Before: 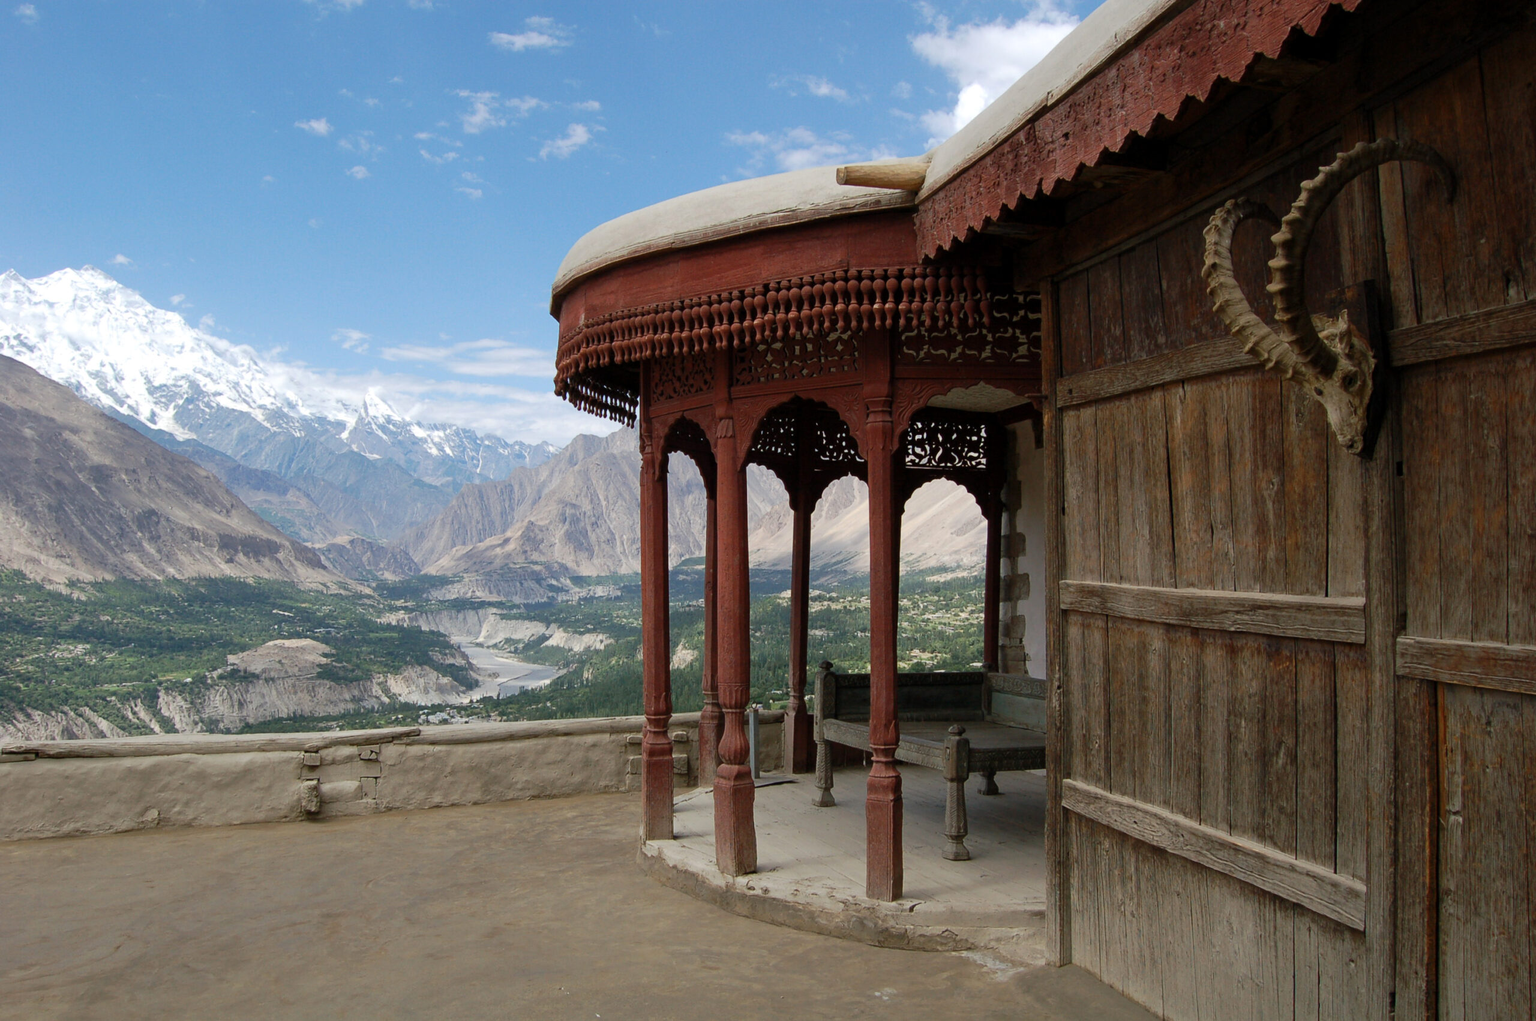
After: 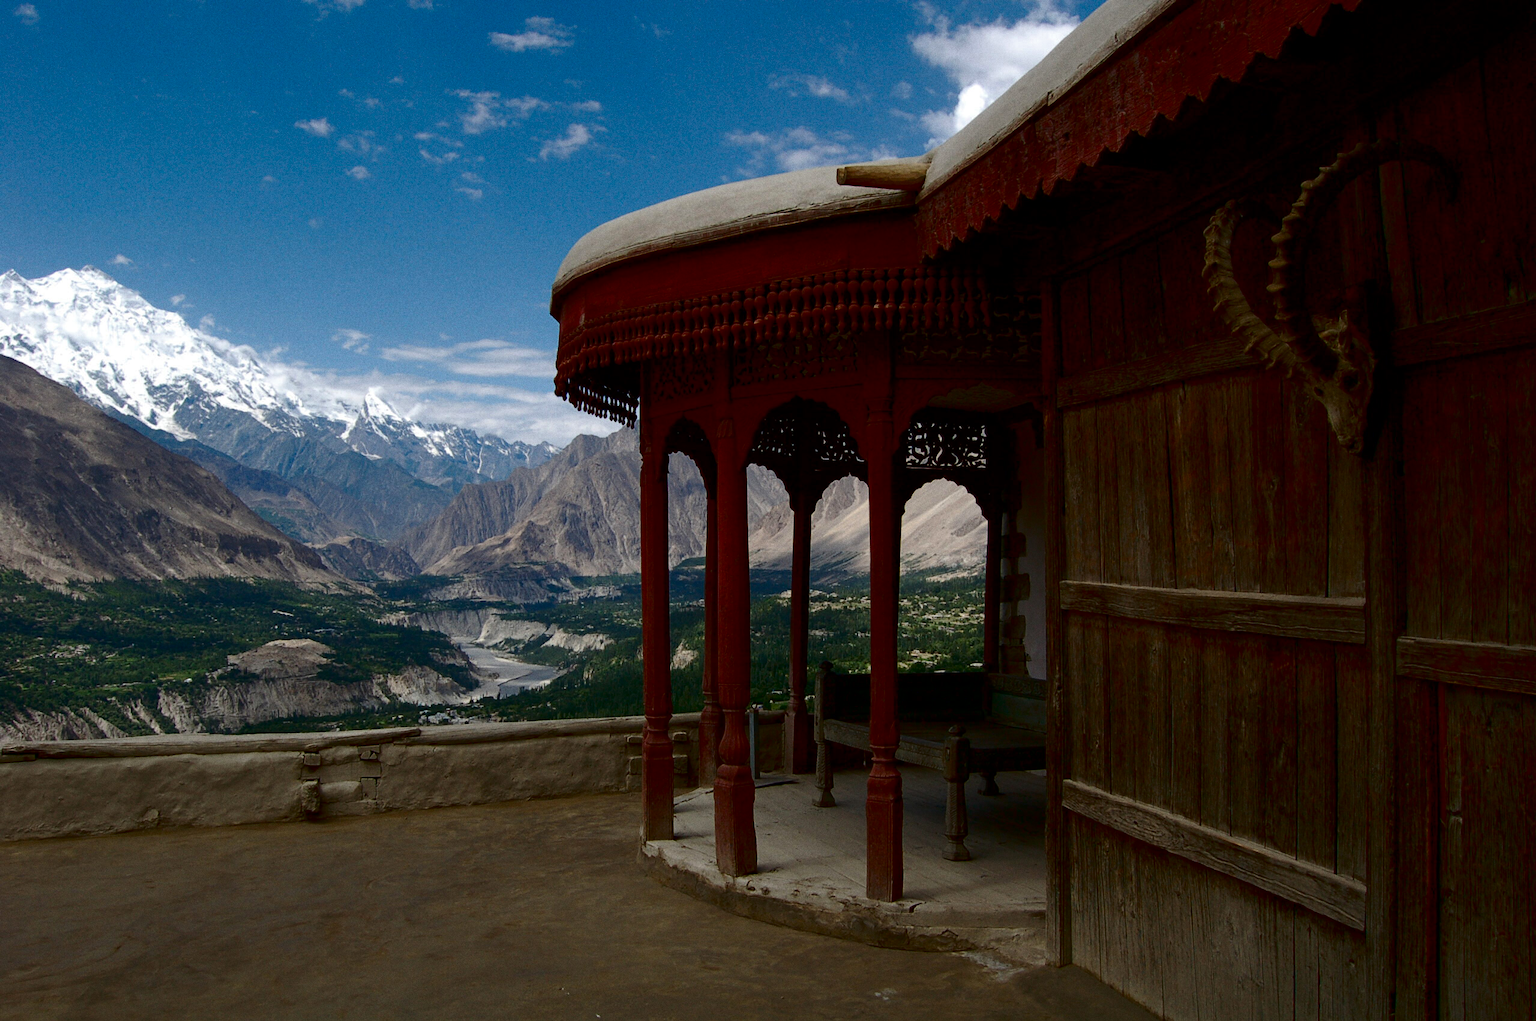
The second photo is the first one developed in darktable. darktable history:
contrast brightness saturation: contrast 0.09, brightness -0.59, saturation 0.17
grain: coarseness 0.09 ISO
